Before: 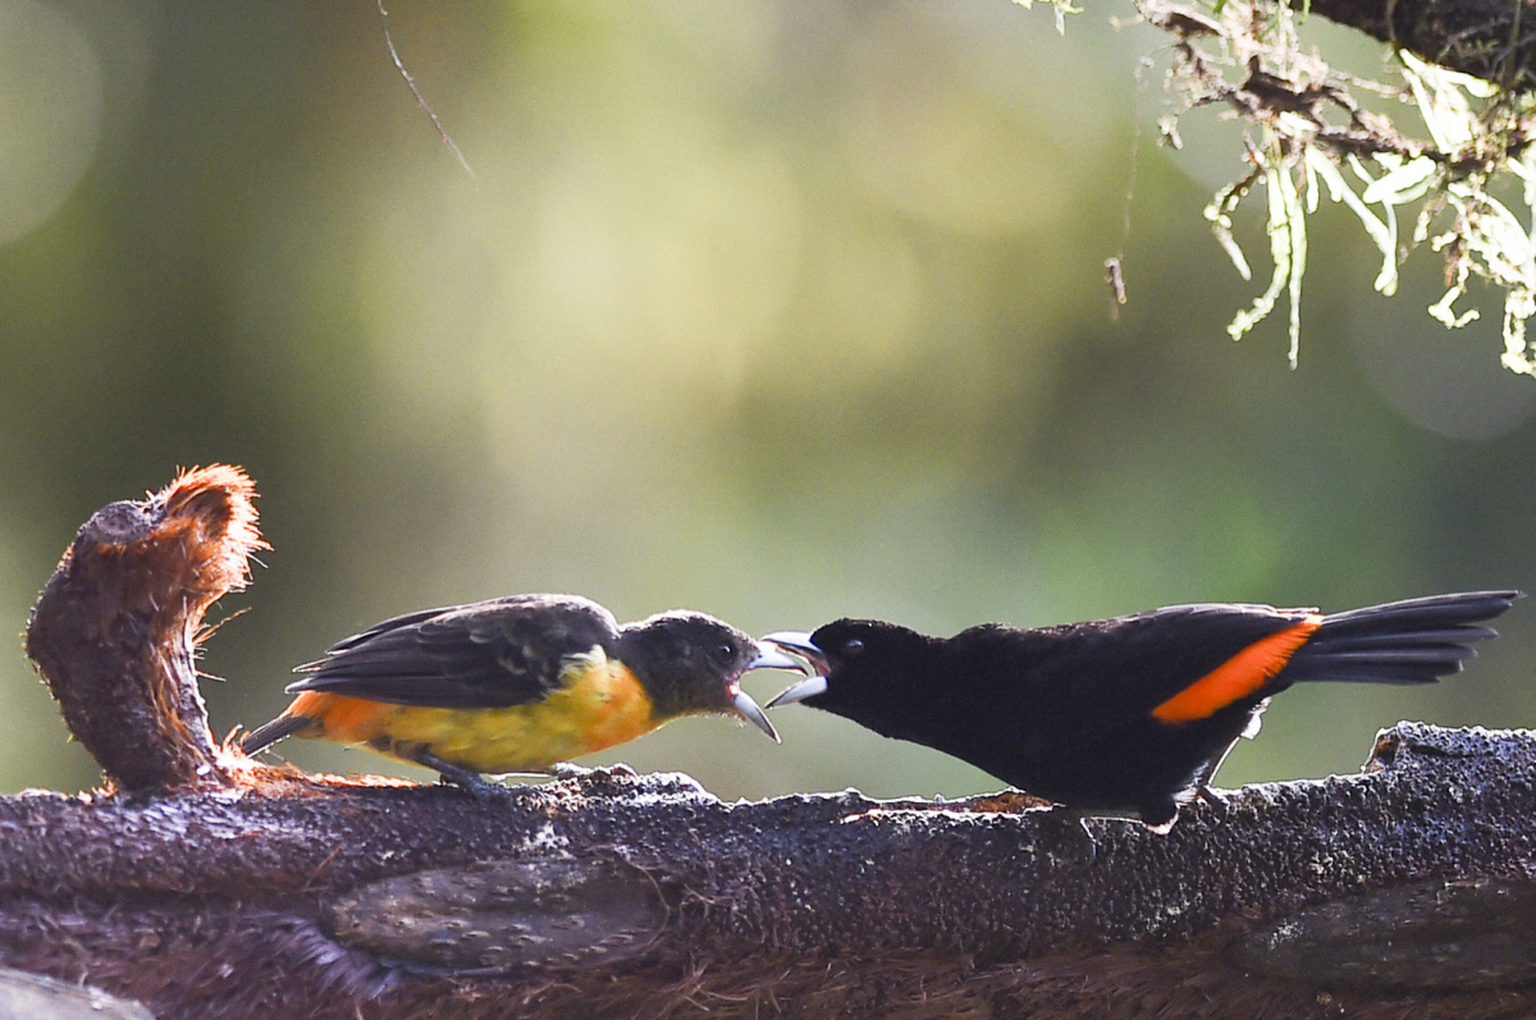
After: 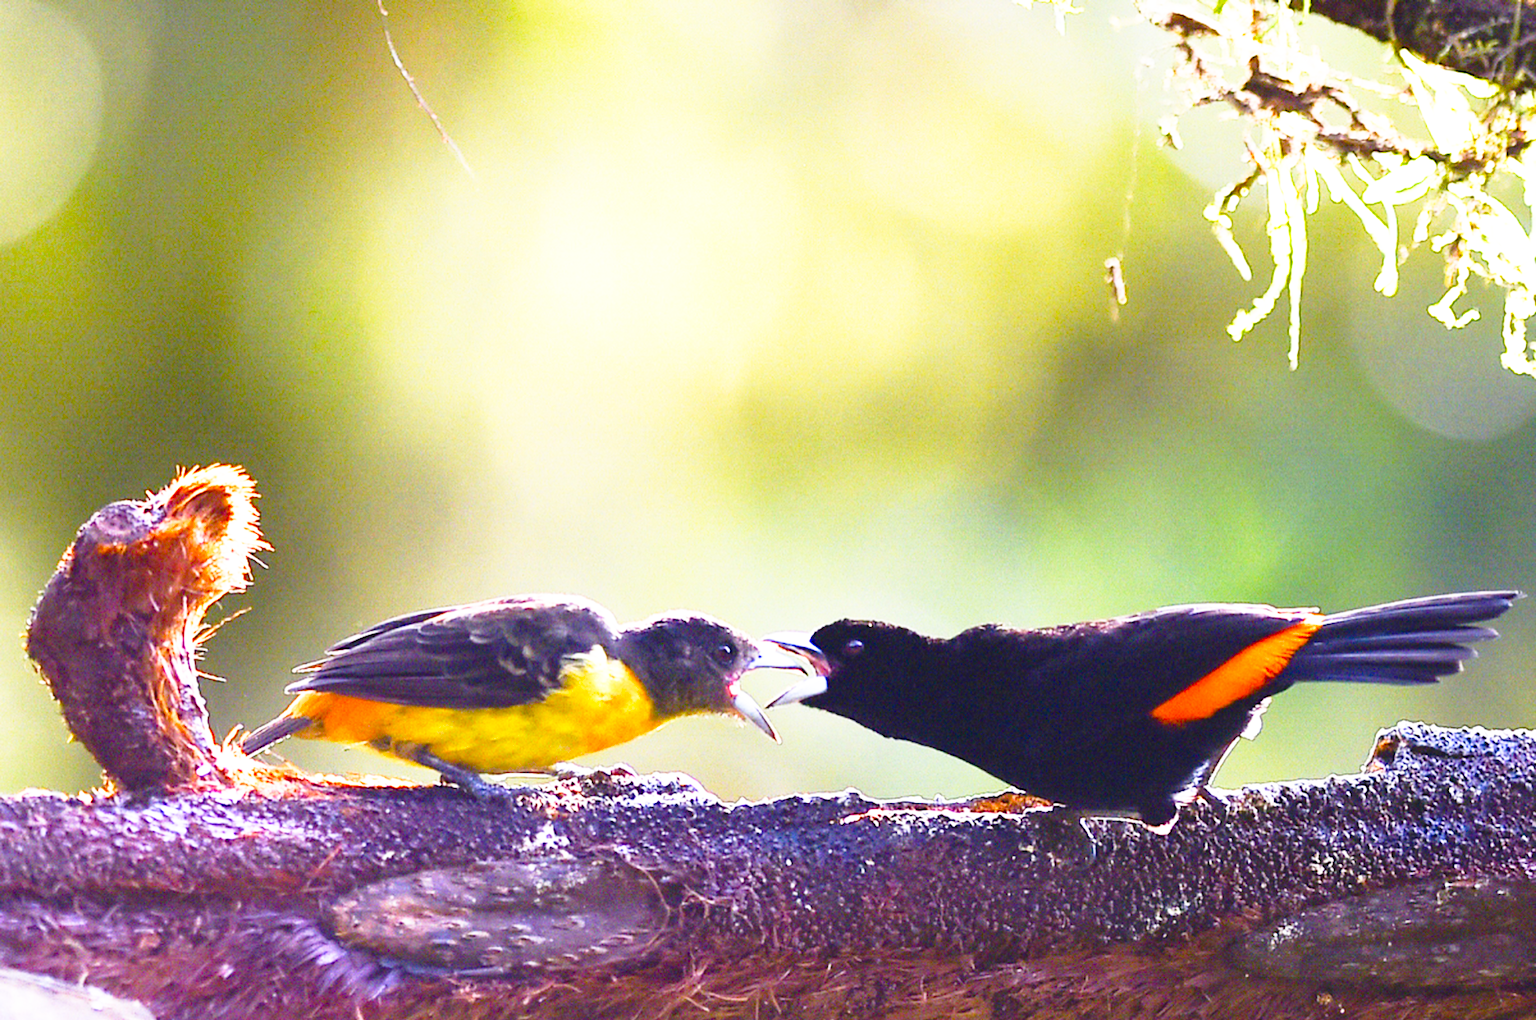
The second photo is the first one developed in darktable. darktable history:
color balance rgb: power › luminance 3.166%, power › hue 229.89°, perceptual saturation grading › global saturation 1.188%, perceptual saturation grading › highlights -1.89%, perceptual saturation grading › mid-tones 3.672%, perceptual saturation grading › shadows 8.789%, global vibrance 20%
tone equalizer: -7 EV 0.18 EV, -6 EV 0.094 EV, -5 EV 0.09 EV, -4 EV 0.058 EV, -2 EV -0.027 EV, -1 EV -0.026 EV, +0 EV -0.057 EV
base curve: curves: ch0 [(0, 0) (0.026, 0.03) (0.109, 0.232) (0.351, 0.748) (0.669, 0.968) (1, 1)], preserve colors none
exposure: exposure 0.202 EV, compensate exposure bias true, compensate highlight preservation false
velvia: strength 31.54%, mid-tones bias 0.201
